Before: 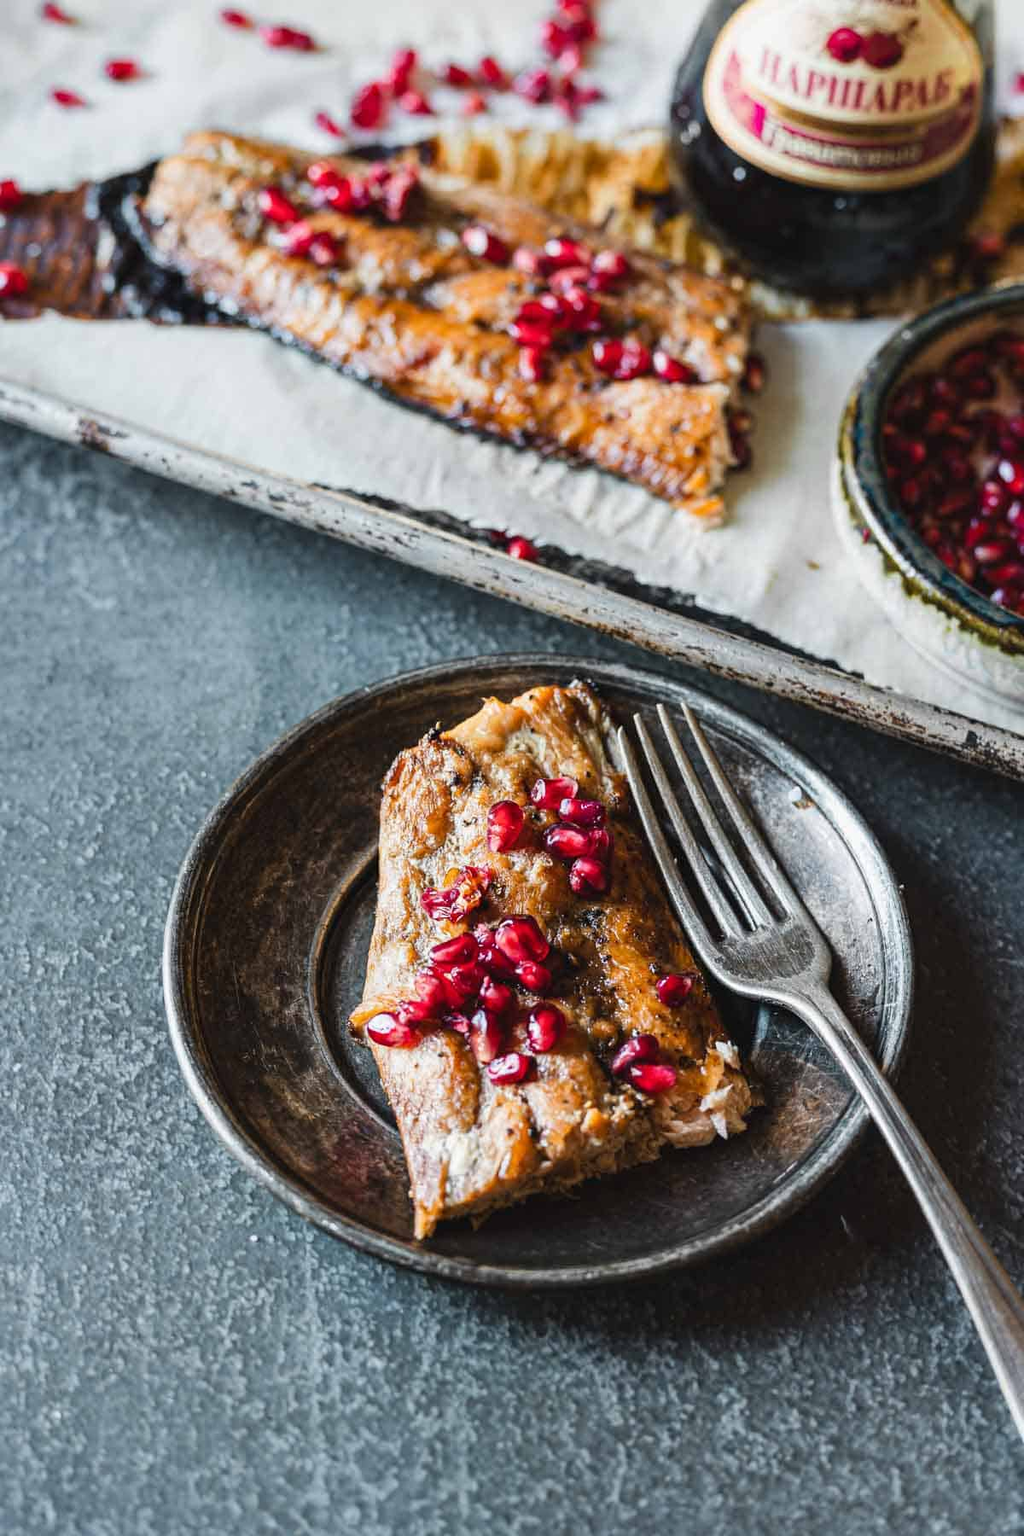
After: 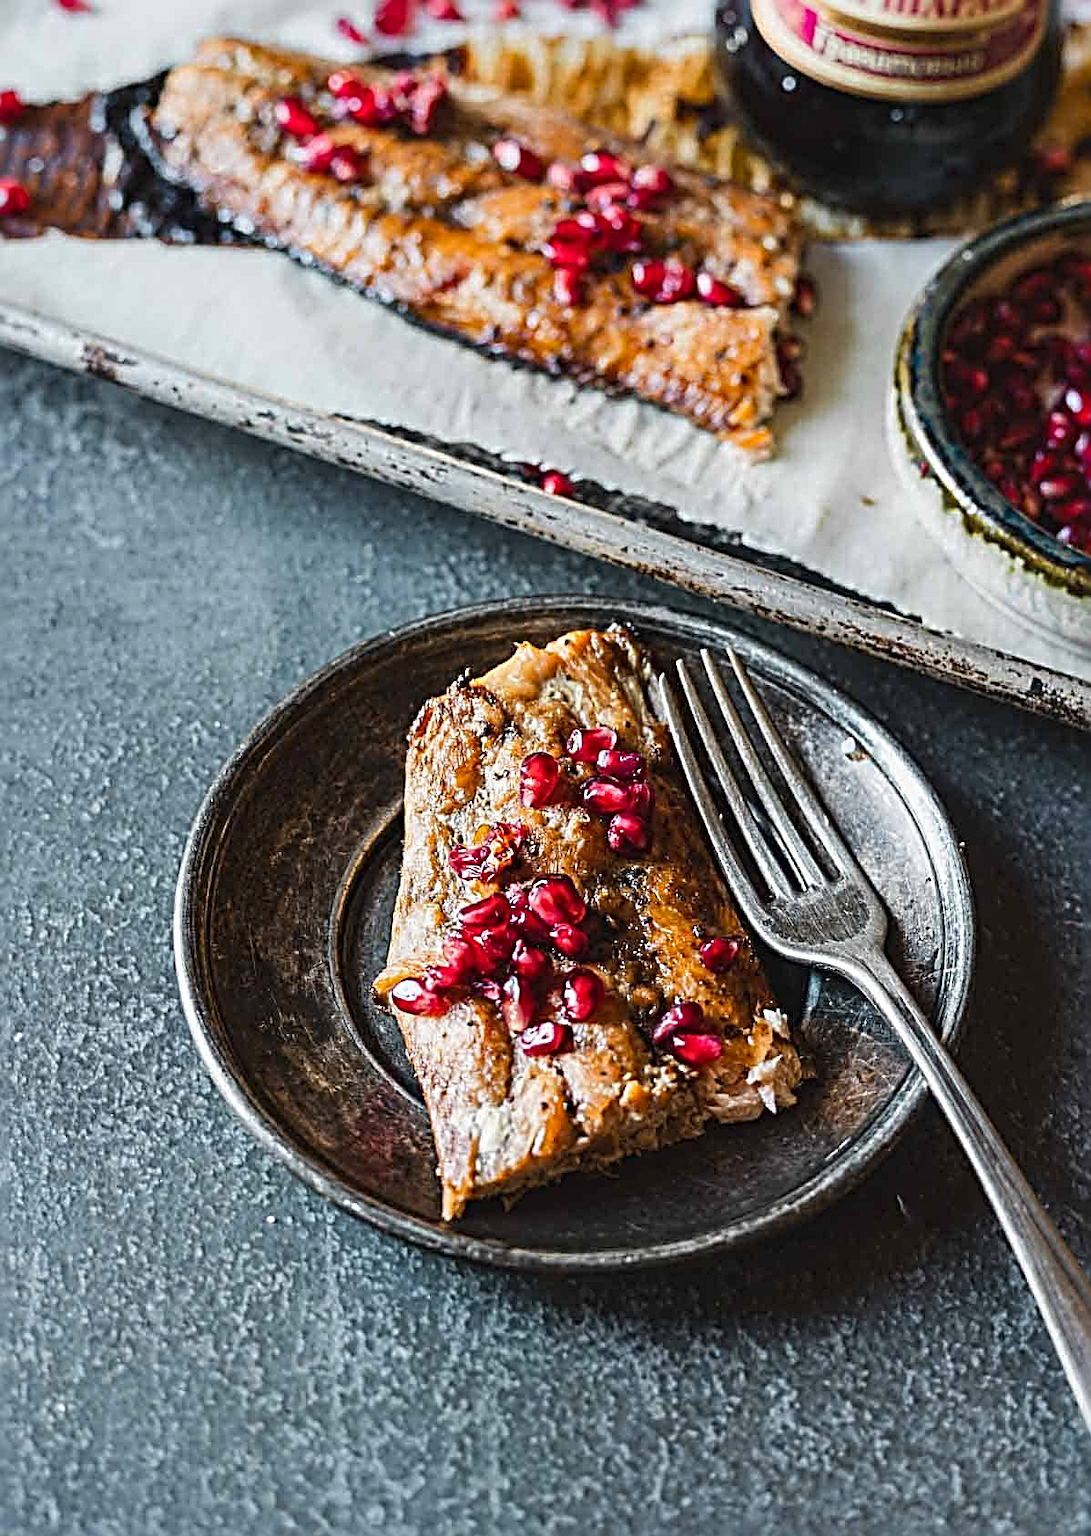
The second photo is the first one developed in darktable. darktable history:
sharpen: radius 3.664, amount 0.93
crop and rotate: top 6.259%
contrast brightness saturation: contrast -0.017, brightness -0.011, saturation 0.042
